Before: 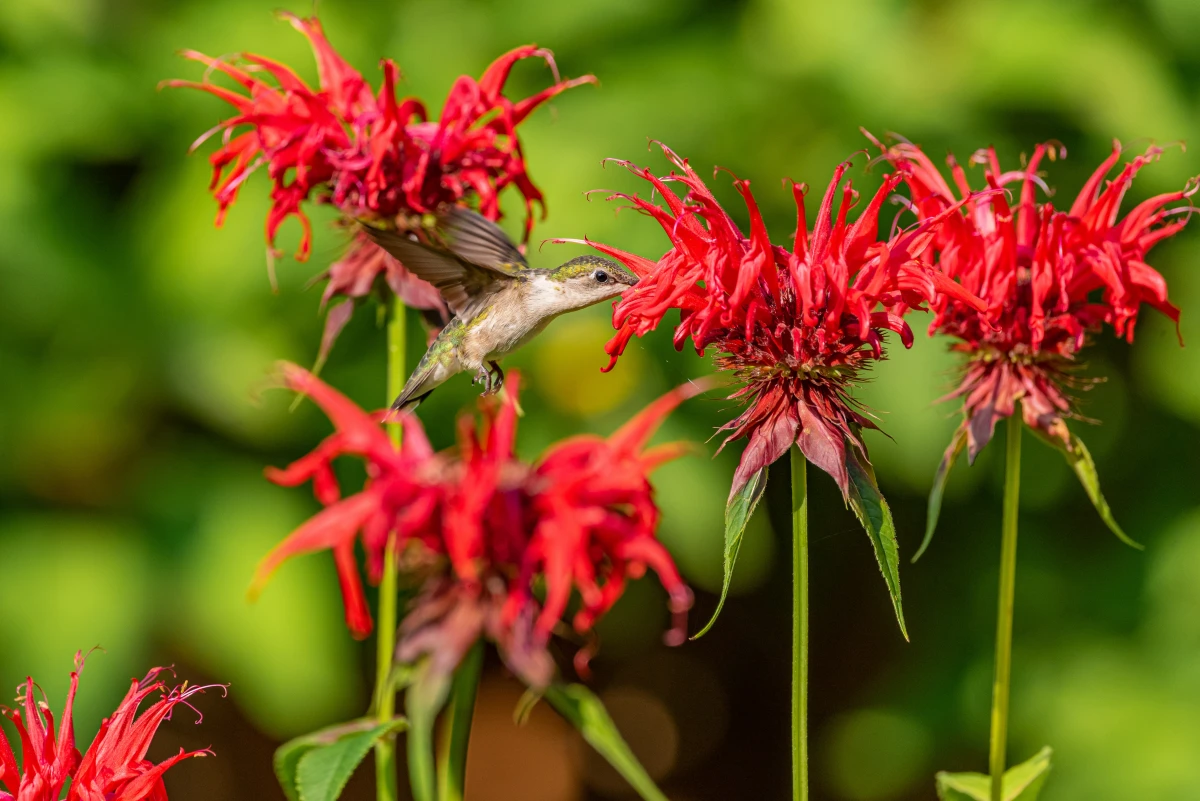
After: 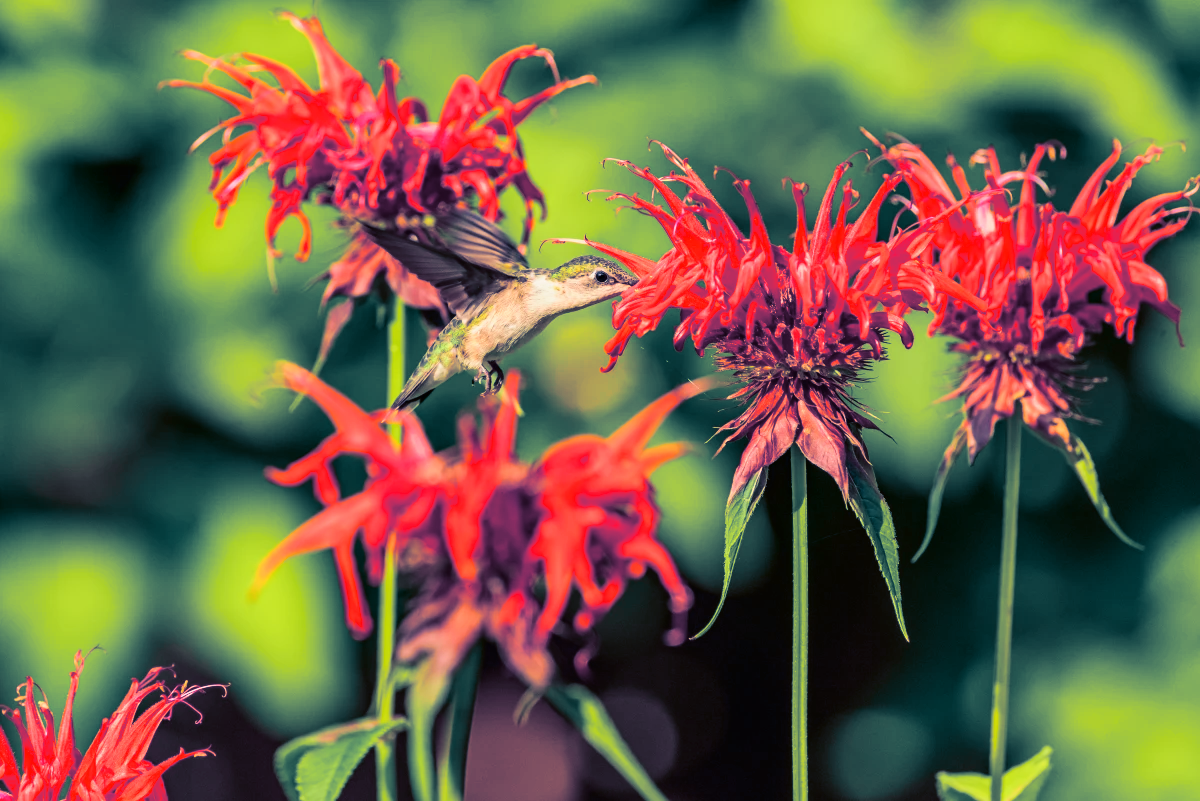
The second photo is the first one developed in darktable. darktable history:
tone curve: curves: ch0 [(0, 0) (0.131, 0.116) (0.316, 0.345) (0.501, 0.584) (0.629, 0.732) (0.812, 0.888) (1, 0.974)]; ch1 [(0, 0) (0.366, 0.367) (0.475, 0.453) (0.494, 0.497) (0.504, 0.503) (0.553, 0.584) (1, 1)]; ch2 [(0, 0) (0.333, 0.346) (0.375, 0.375) (0.424, 0.43) (0.476, 0.492) (0.502, 0.501) (0.533, 0.556) (0.566, 0.599) (0.614, 0.653) (1, 1)], color space Lab, independent channels, preserve colors none
split-toning: shadows › hue 226.8°, shadows › saturation 0.84
